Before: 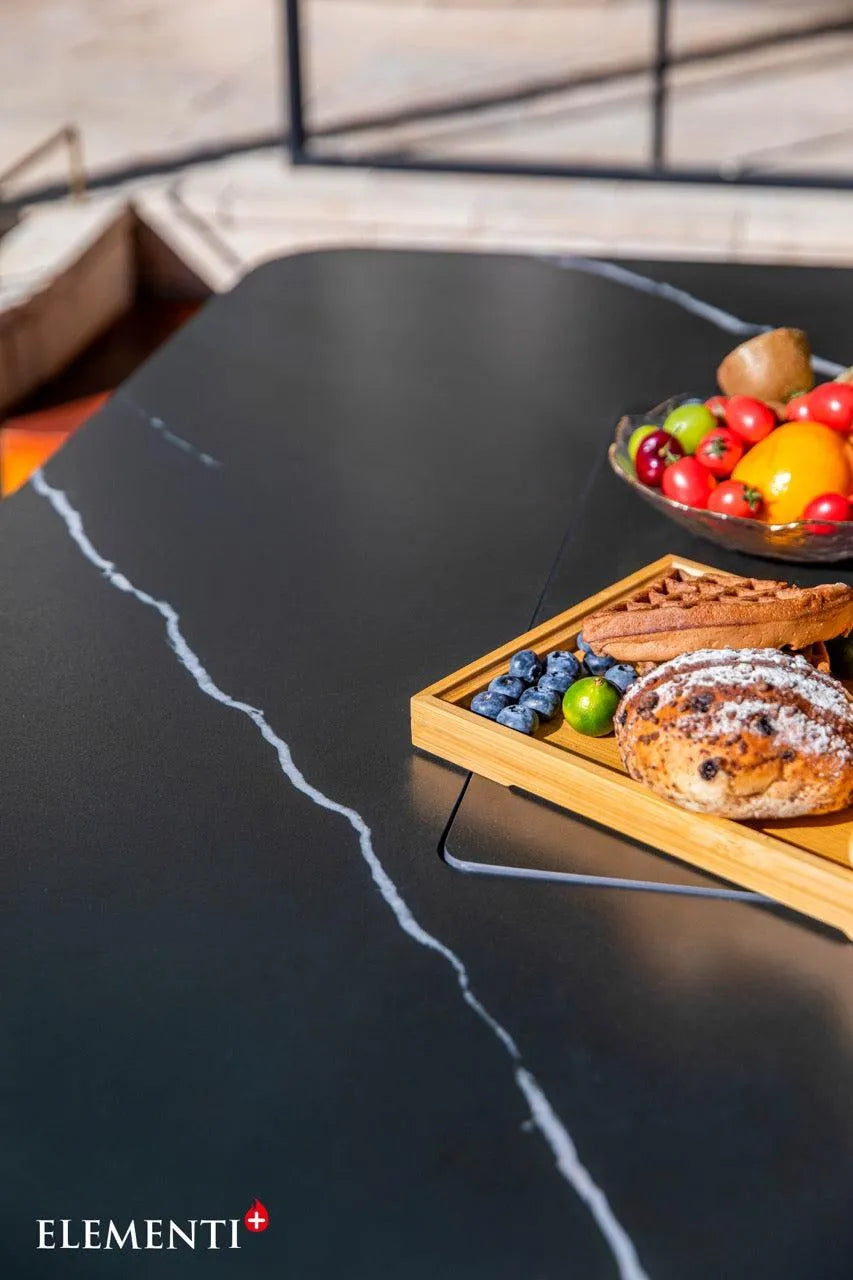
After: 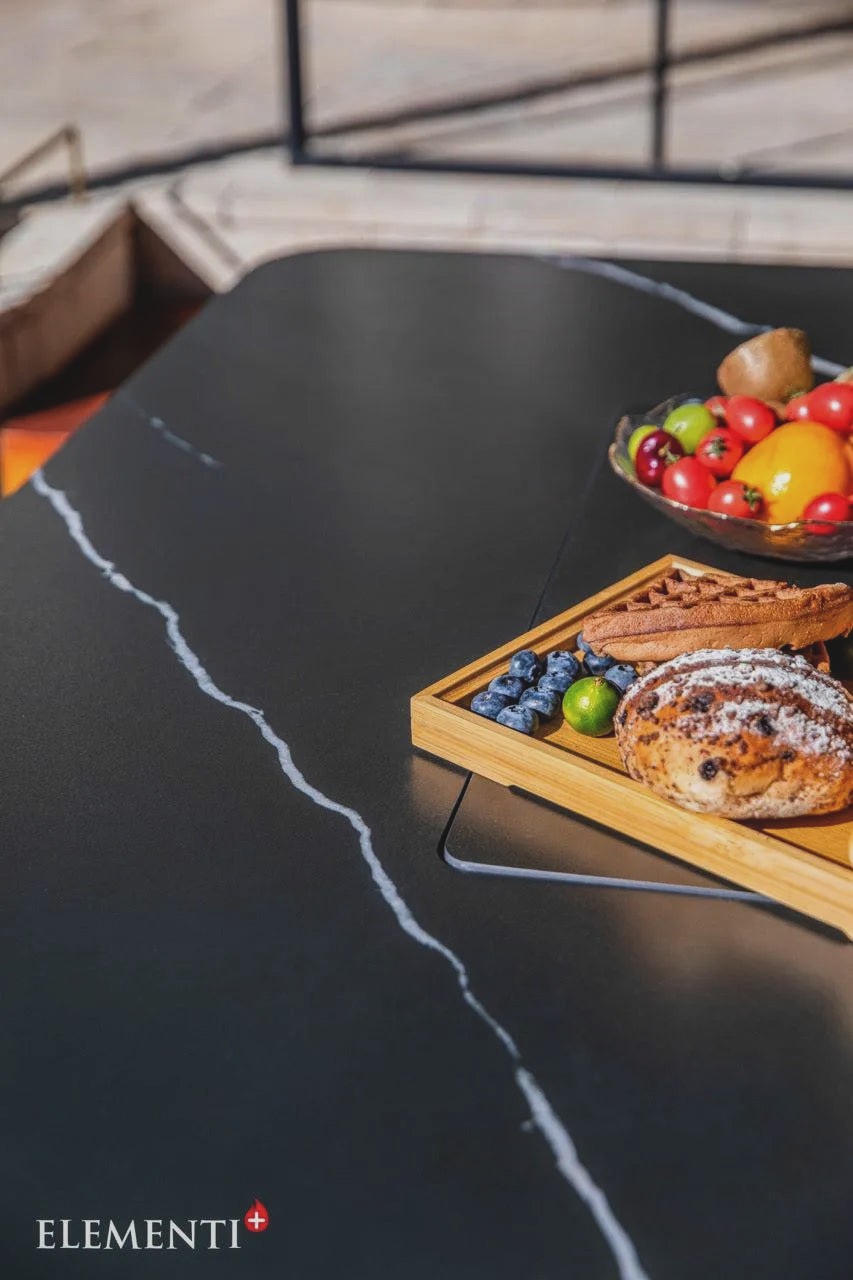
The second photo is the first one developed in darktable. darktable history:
exposure: black level correction -0.015, exposure -0.5 EV, compensate highlight preservation false
local contrast: on, module defaults
